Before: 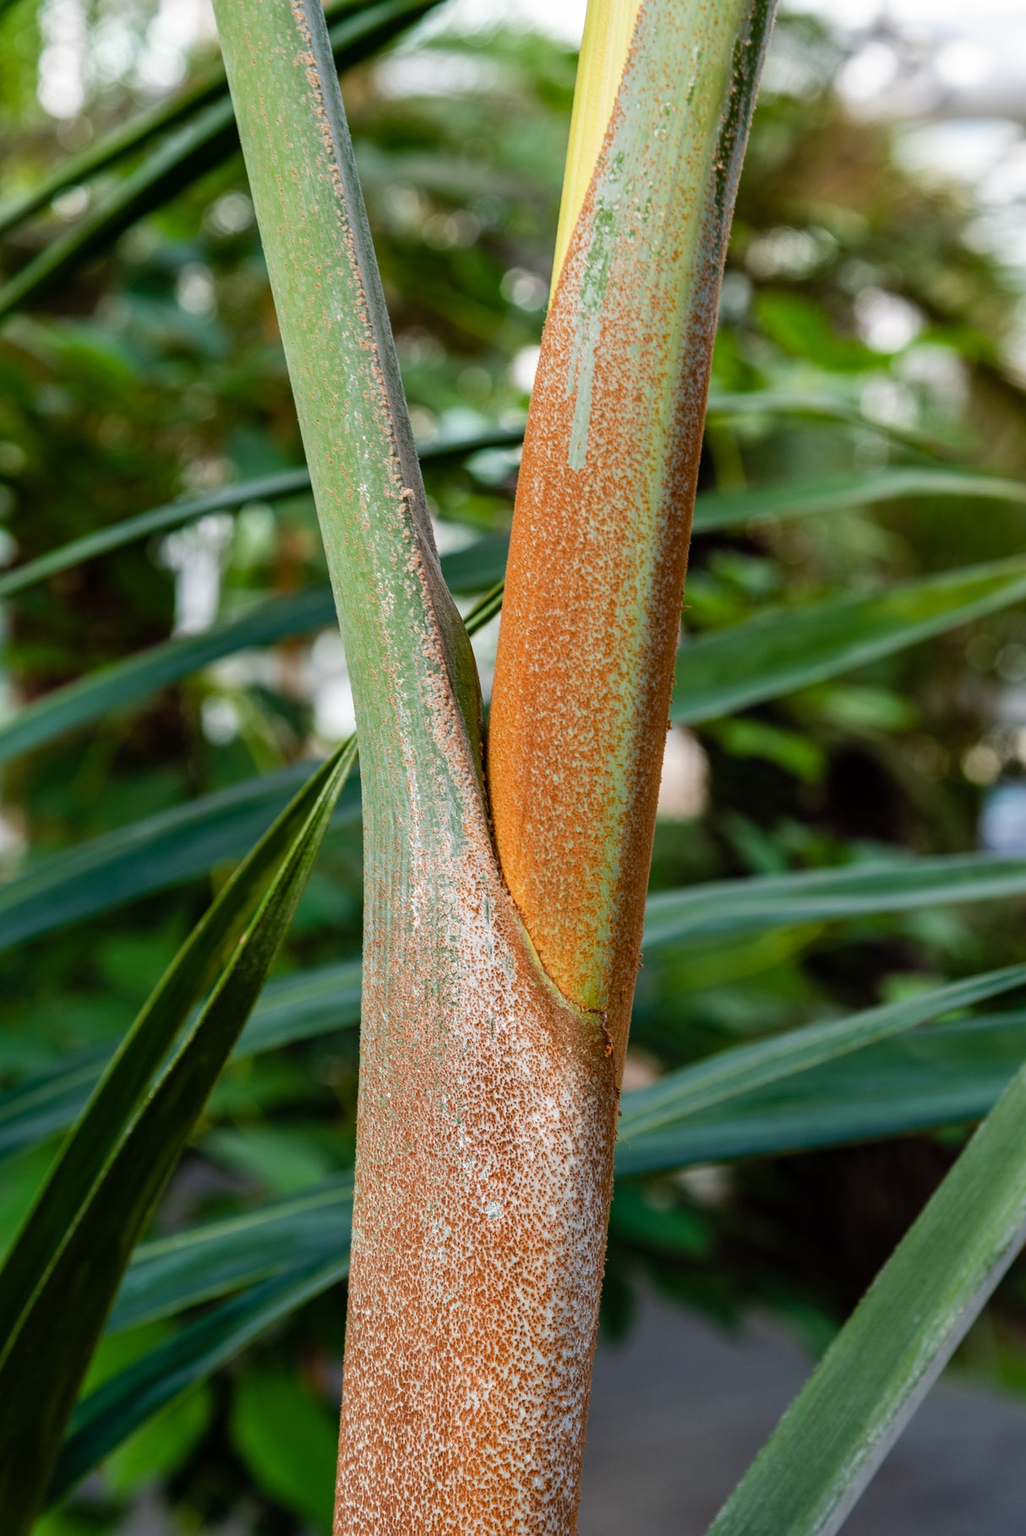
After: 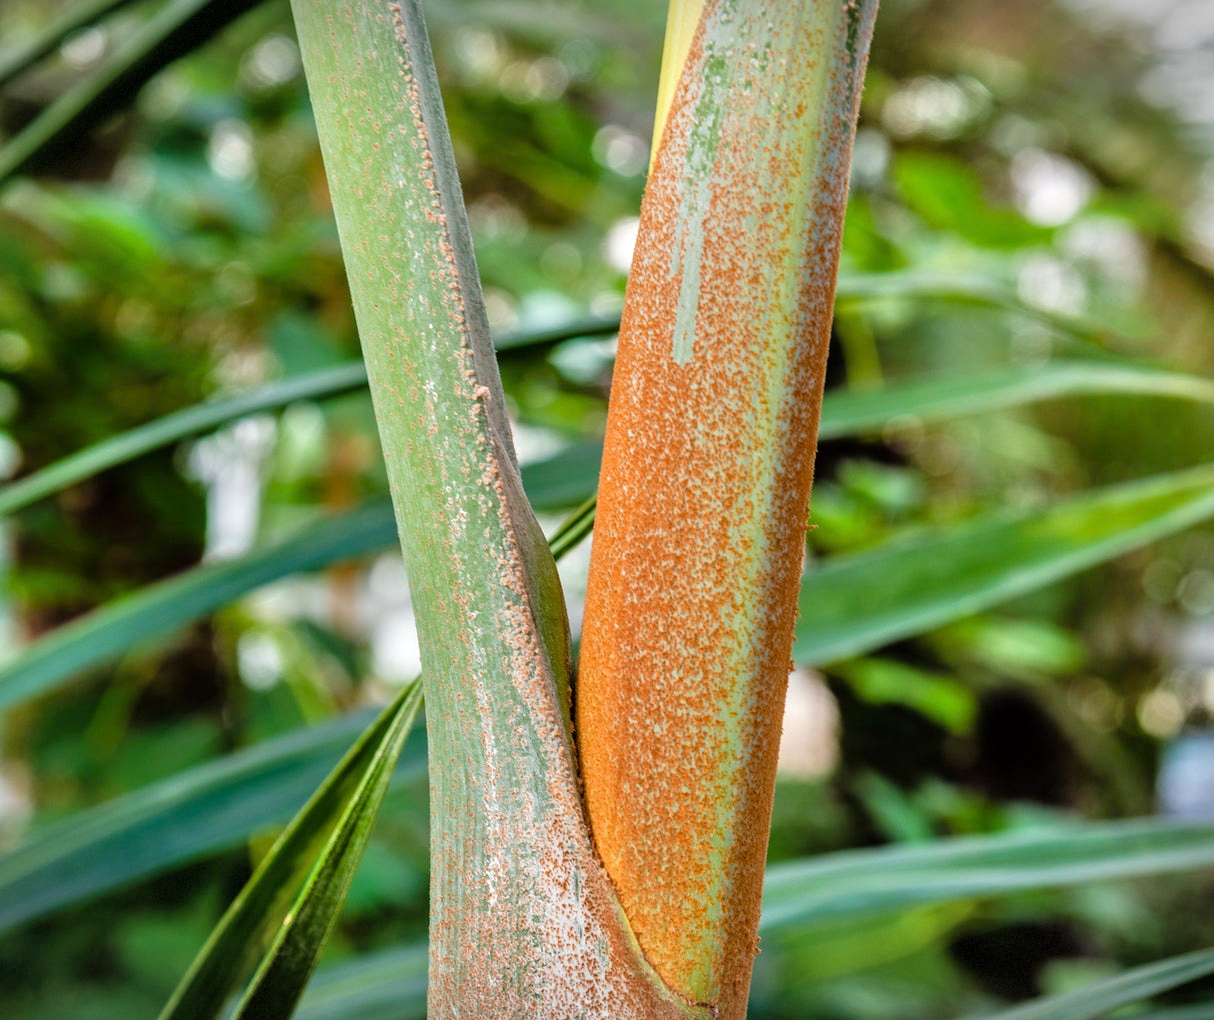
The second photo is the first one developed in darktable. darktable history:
crop and rotate: top 10.605%, bottom 33.274%
tone equalizer: -7 EV 0.15 EV, -6 EV 0.6 EV, -5 EV 1.15 EV, -4 EV 1.33 EV, -3 EV 1.15 EV, -2 EV 0.6 EV, -1 EV 0.15 EV, mask exposure compensation -0.5 EV
vignetting: fall-off start 100%, brightness -0.406, saturation -0.3, width/height ratio 1.324, dithering 8-bit output, unbound false
